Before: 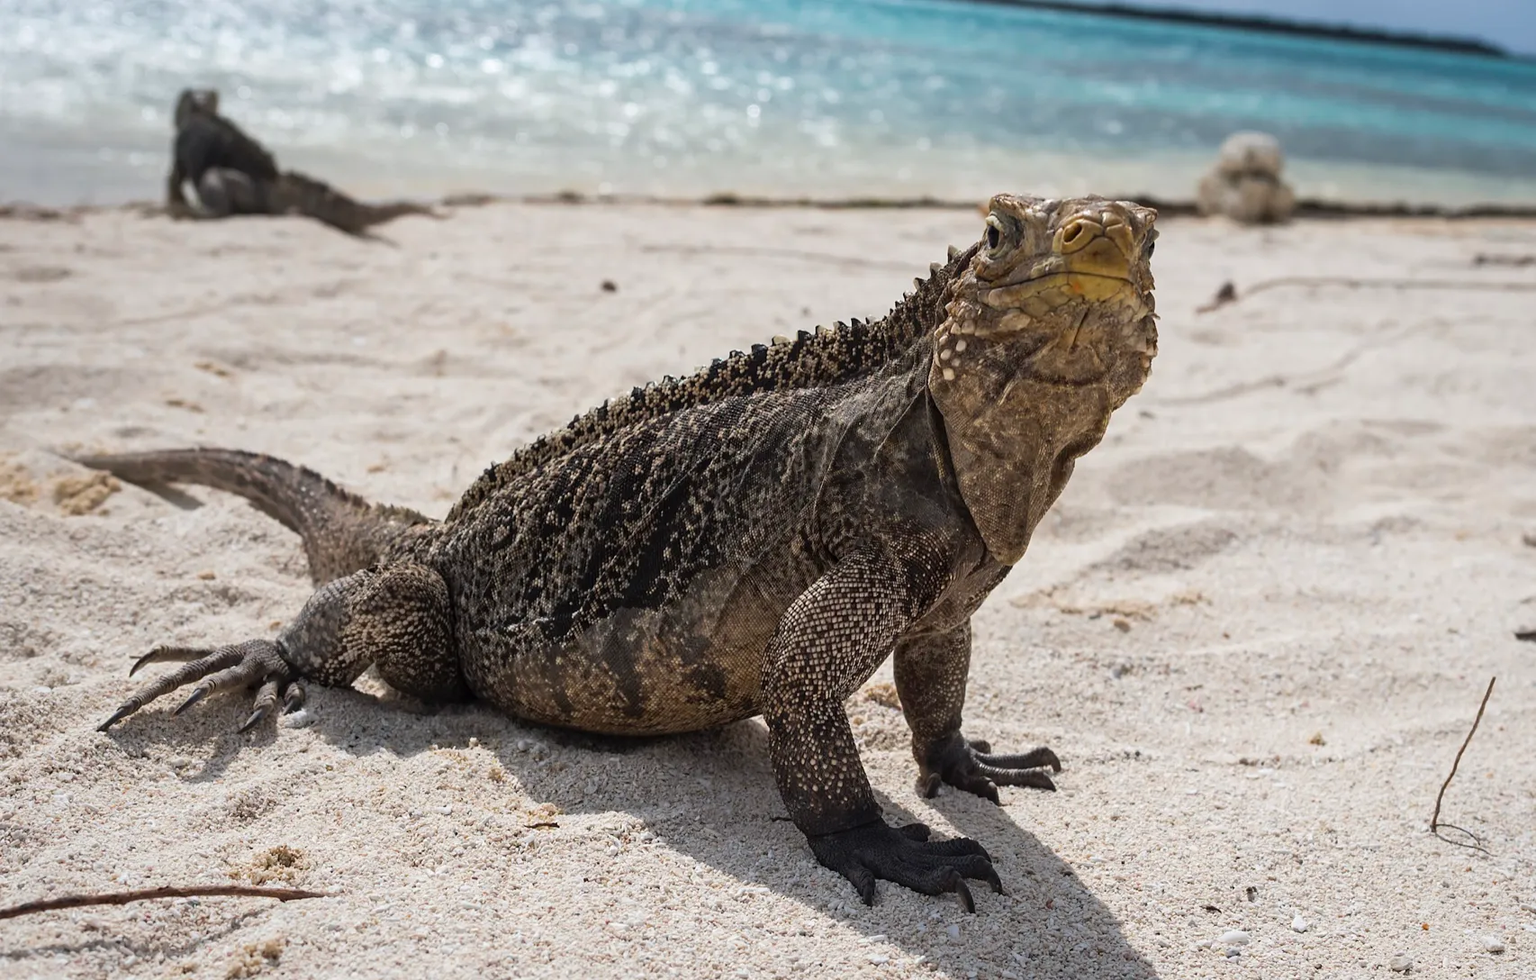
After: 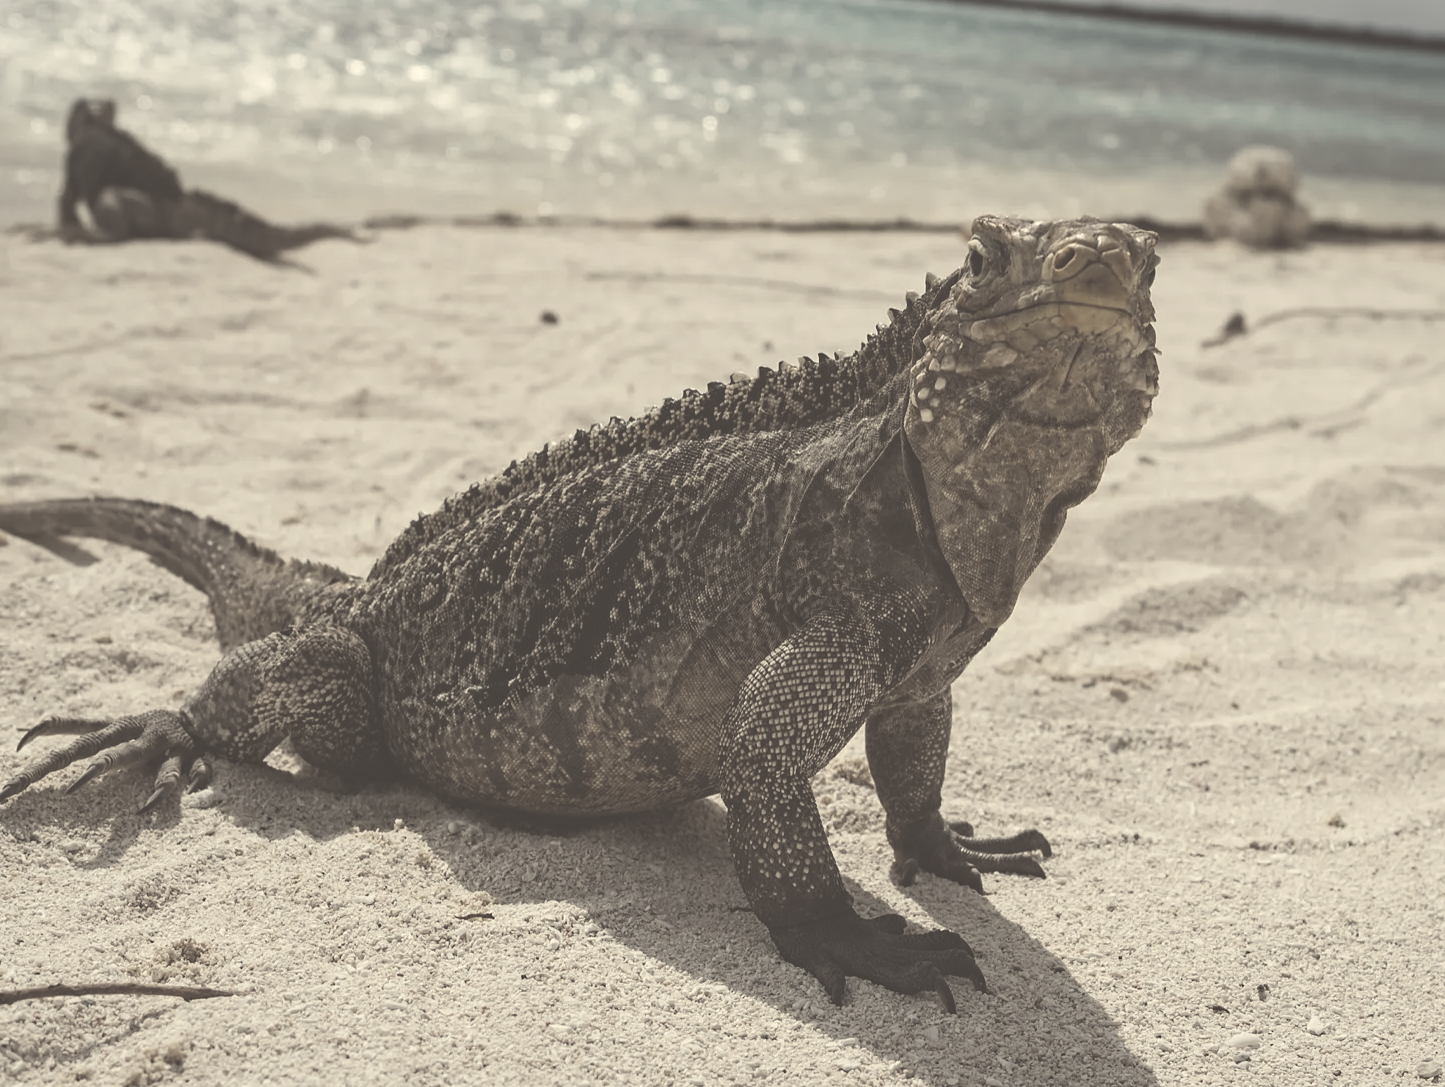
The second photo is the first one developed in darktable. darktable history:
crop: left 7.451%, right 7.844%
exposure: black level correction -0.06, exposure -0.049 EV, compensate highlight preservation false
haze removal: compatibility mode true, adaptive false
color zones: curves: ch1 [(0, 0.153) (0.143, 0.15) (0.286, 0.151) (0.429, 0.152) (0.571, 0.152) (0.714, 0.151) (0.857, 0.151) (1, 0.153)]
tone equalizer: on, module defaults
color correction: highlights a* -0.559, highlights b* 39.84, shadows a* 9.58, shadows b* -0.31
